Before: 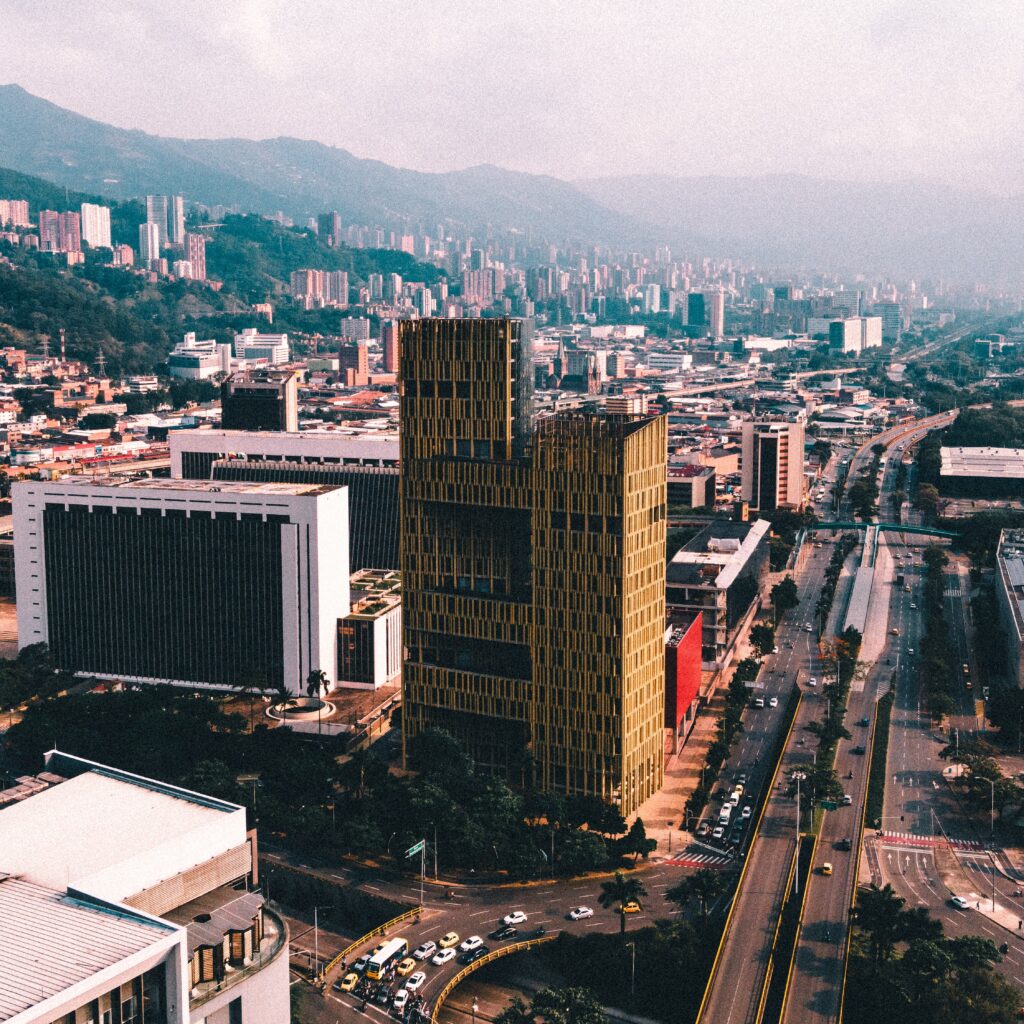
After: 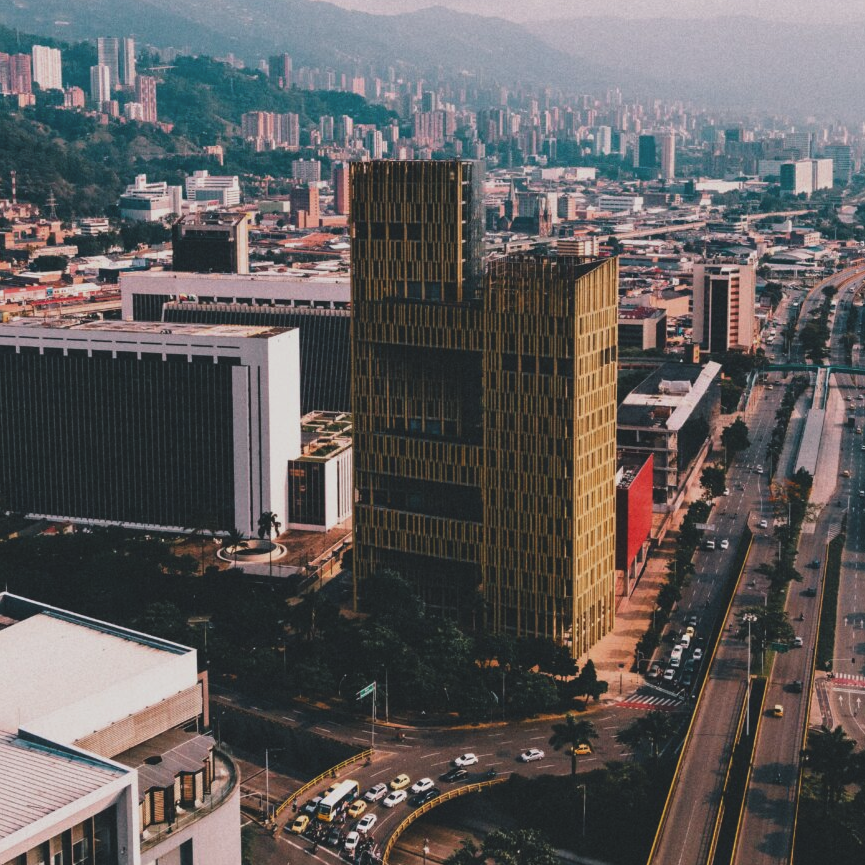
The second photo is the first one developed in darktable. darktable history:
crop and rotate: left 4.842%, top 15.51%, right 10.668%
exposure: black level correction -0.015, exposure -0.5 EV, compensate highlight preservation false
